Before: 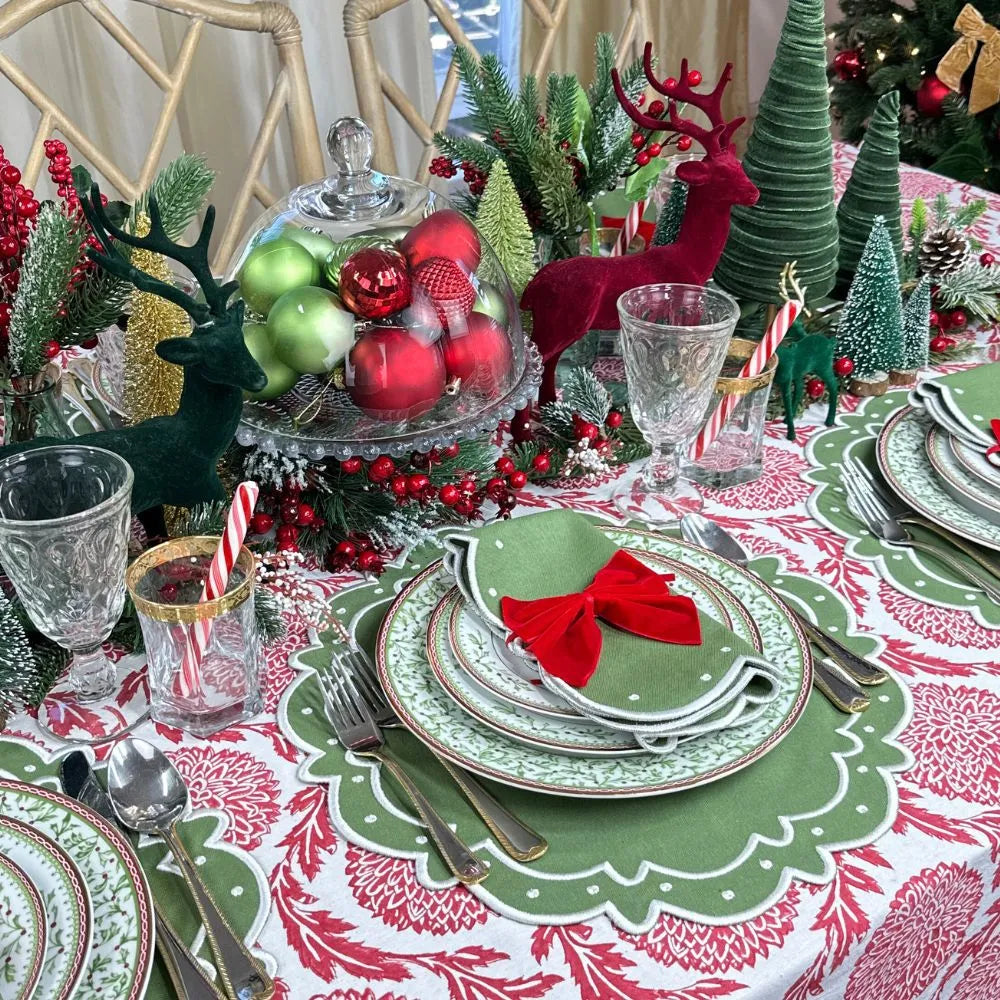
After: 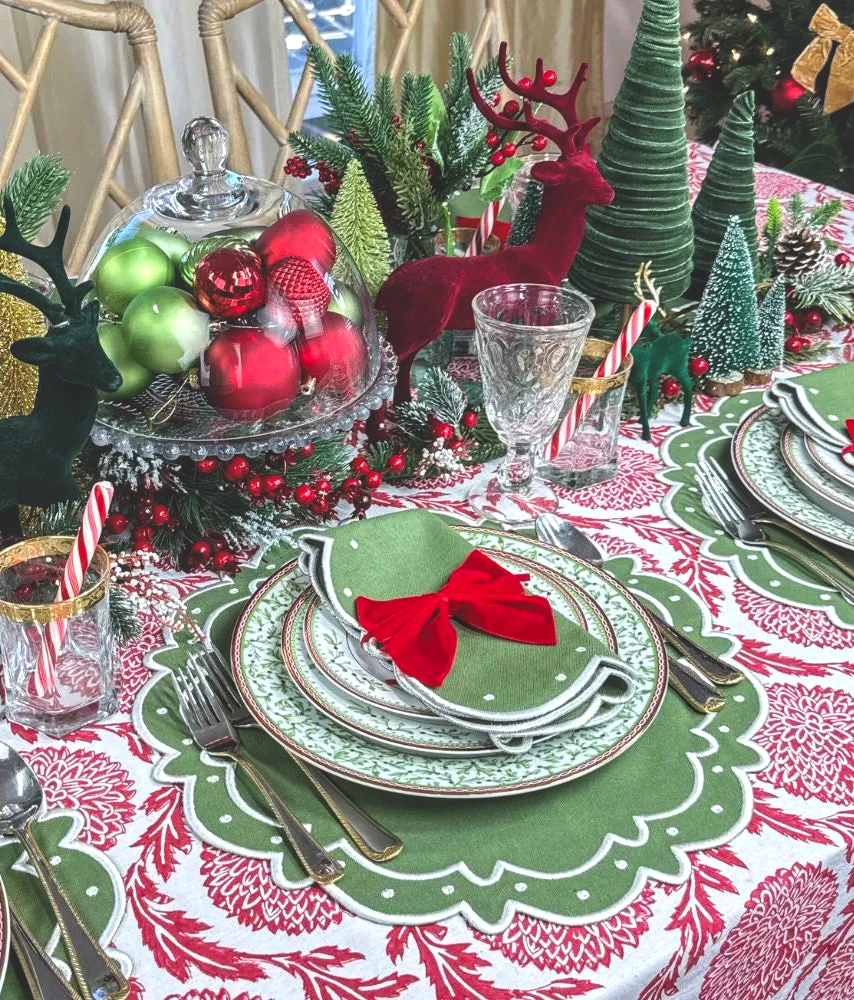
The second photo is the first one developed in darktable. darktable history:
shadows and highlights: shadows 32, highlights -32, soften with gaussian
crop and rotate: left 14.584%
exposure: black level correction -0.03, compensate highlight preservation false
local contrast: detail 130%
contrast brightness saturation: contrast 0.08, saturation 0.2
